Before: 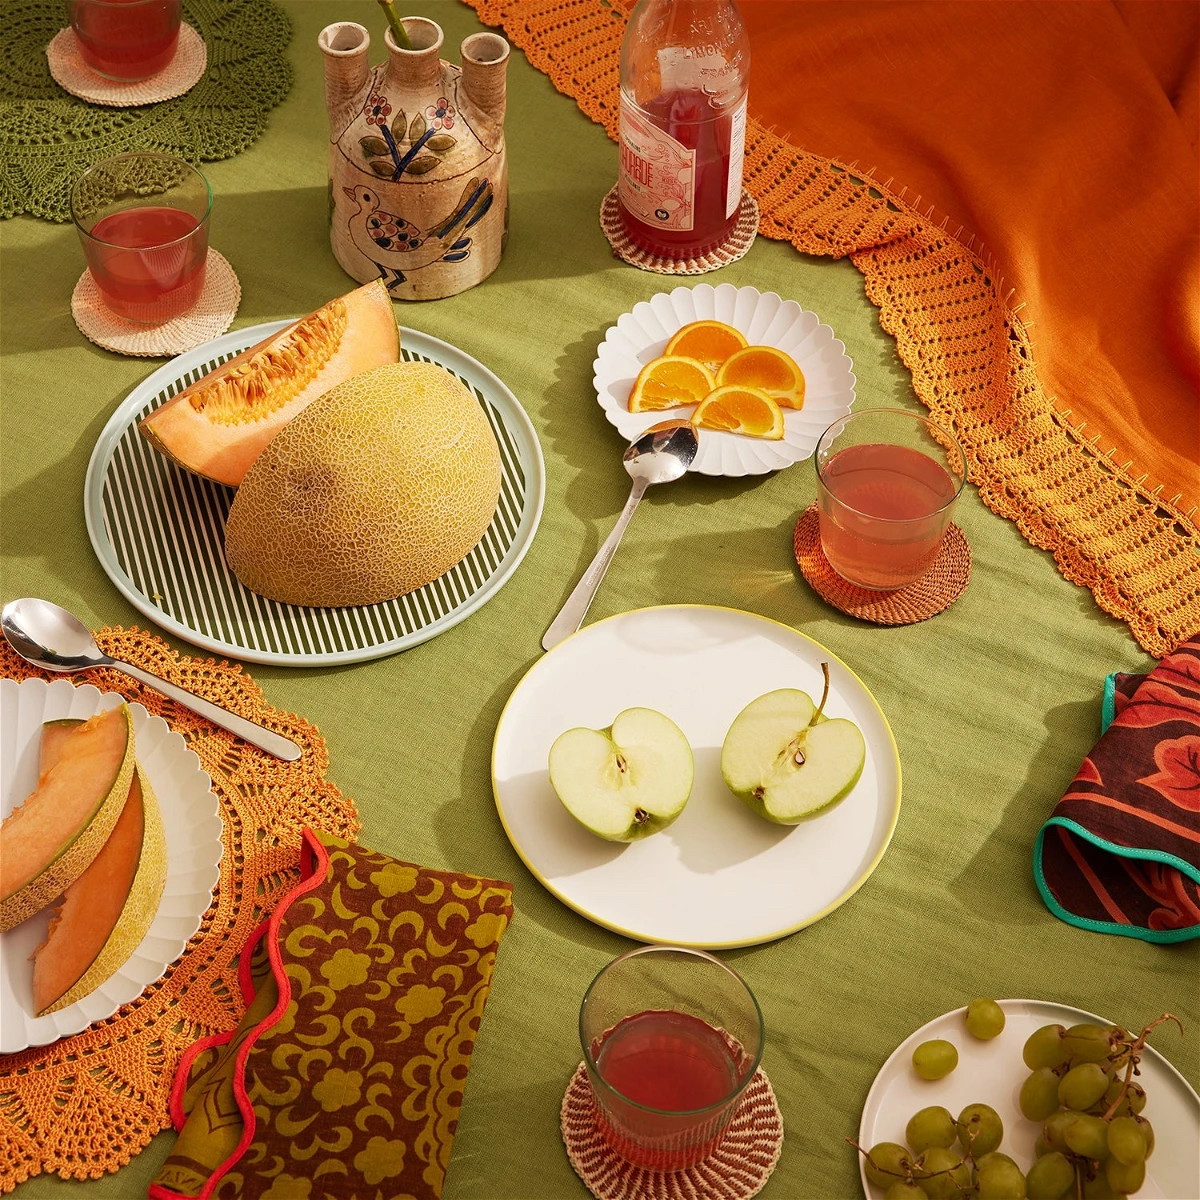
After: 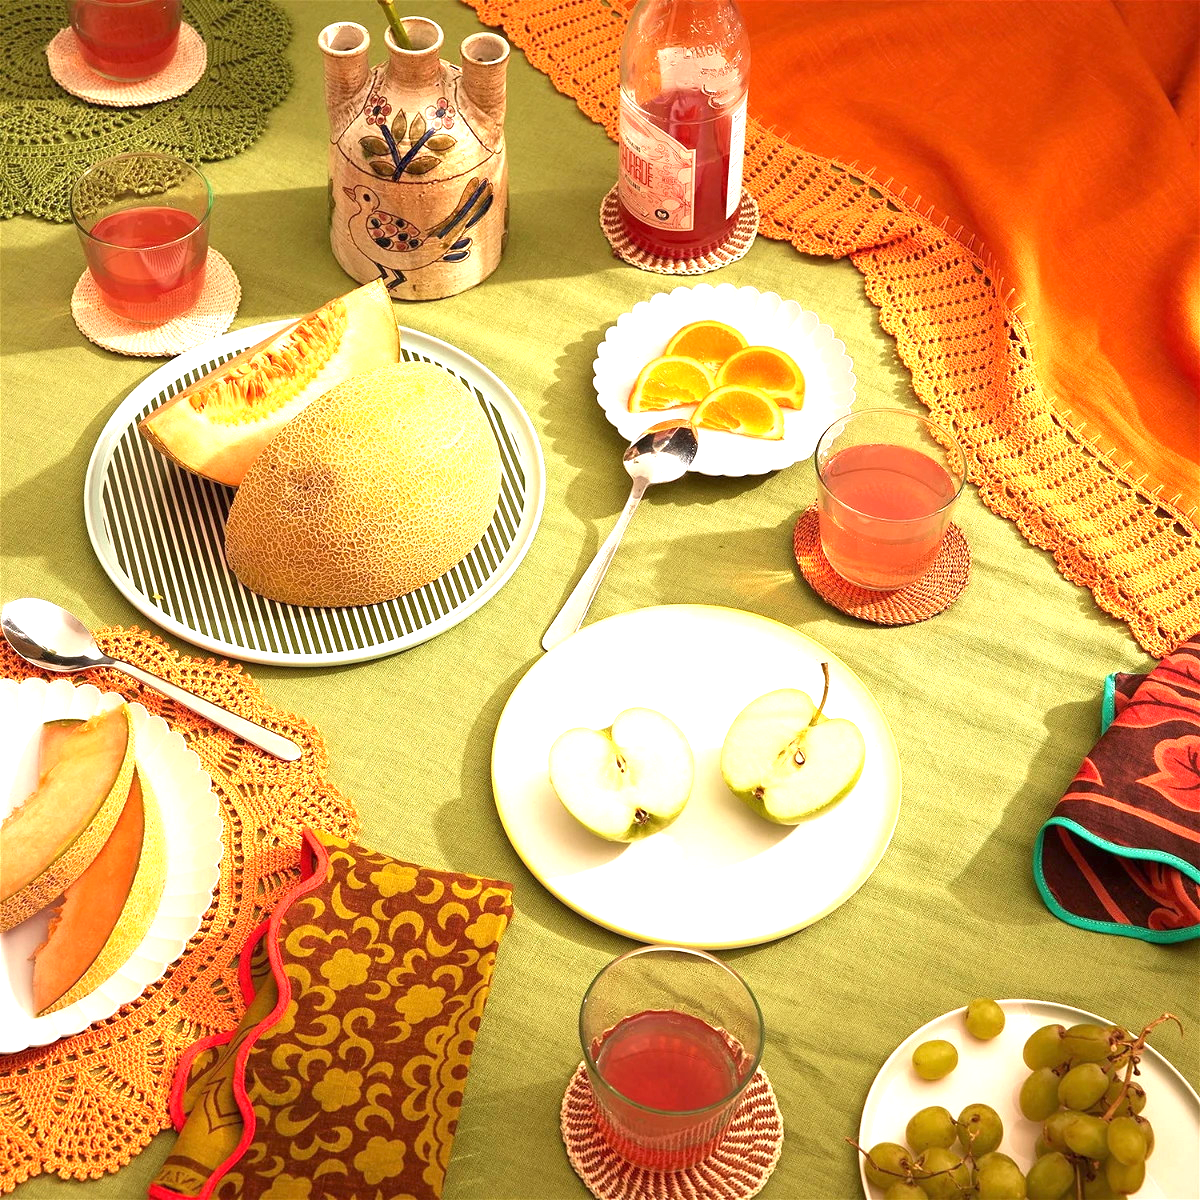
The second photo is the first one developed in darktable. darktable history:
exposure: exposure 1.206 EV, compensate highlight preservation false
tone equalizer: mask exposure compensation -0.486 EV
